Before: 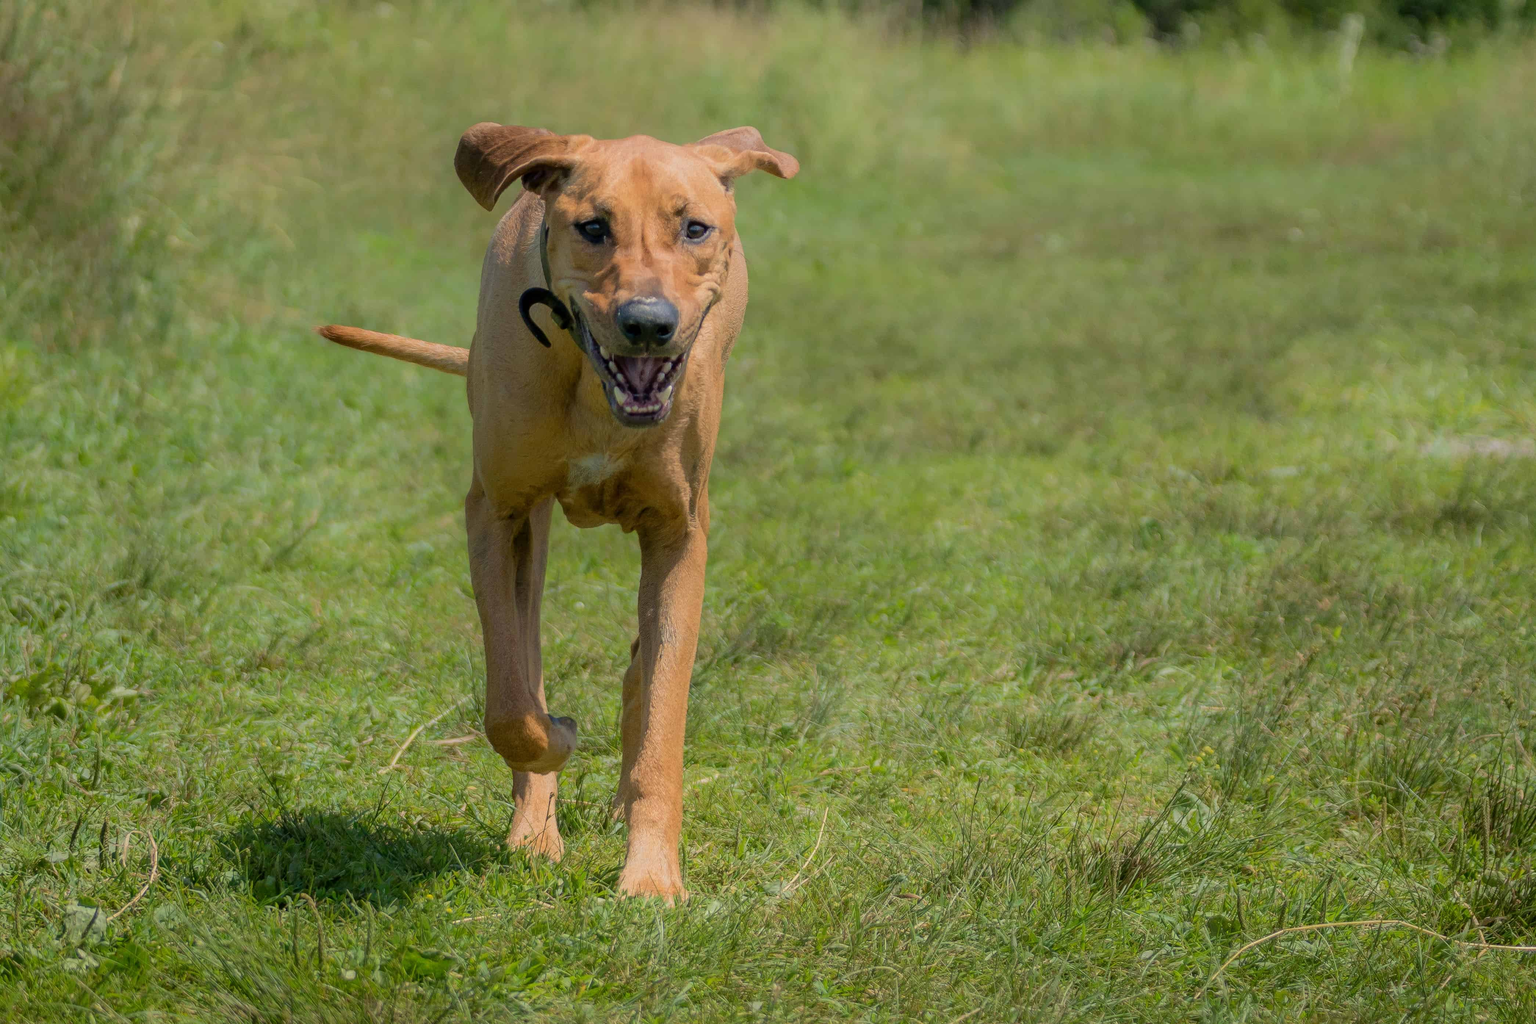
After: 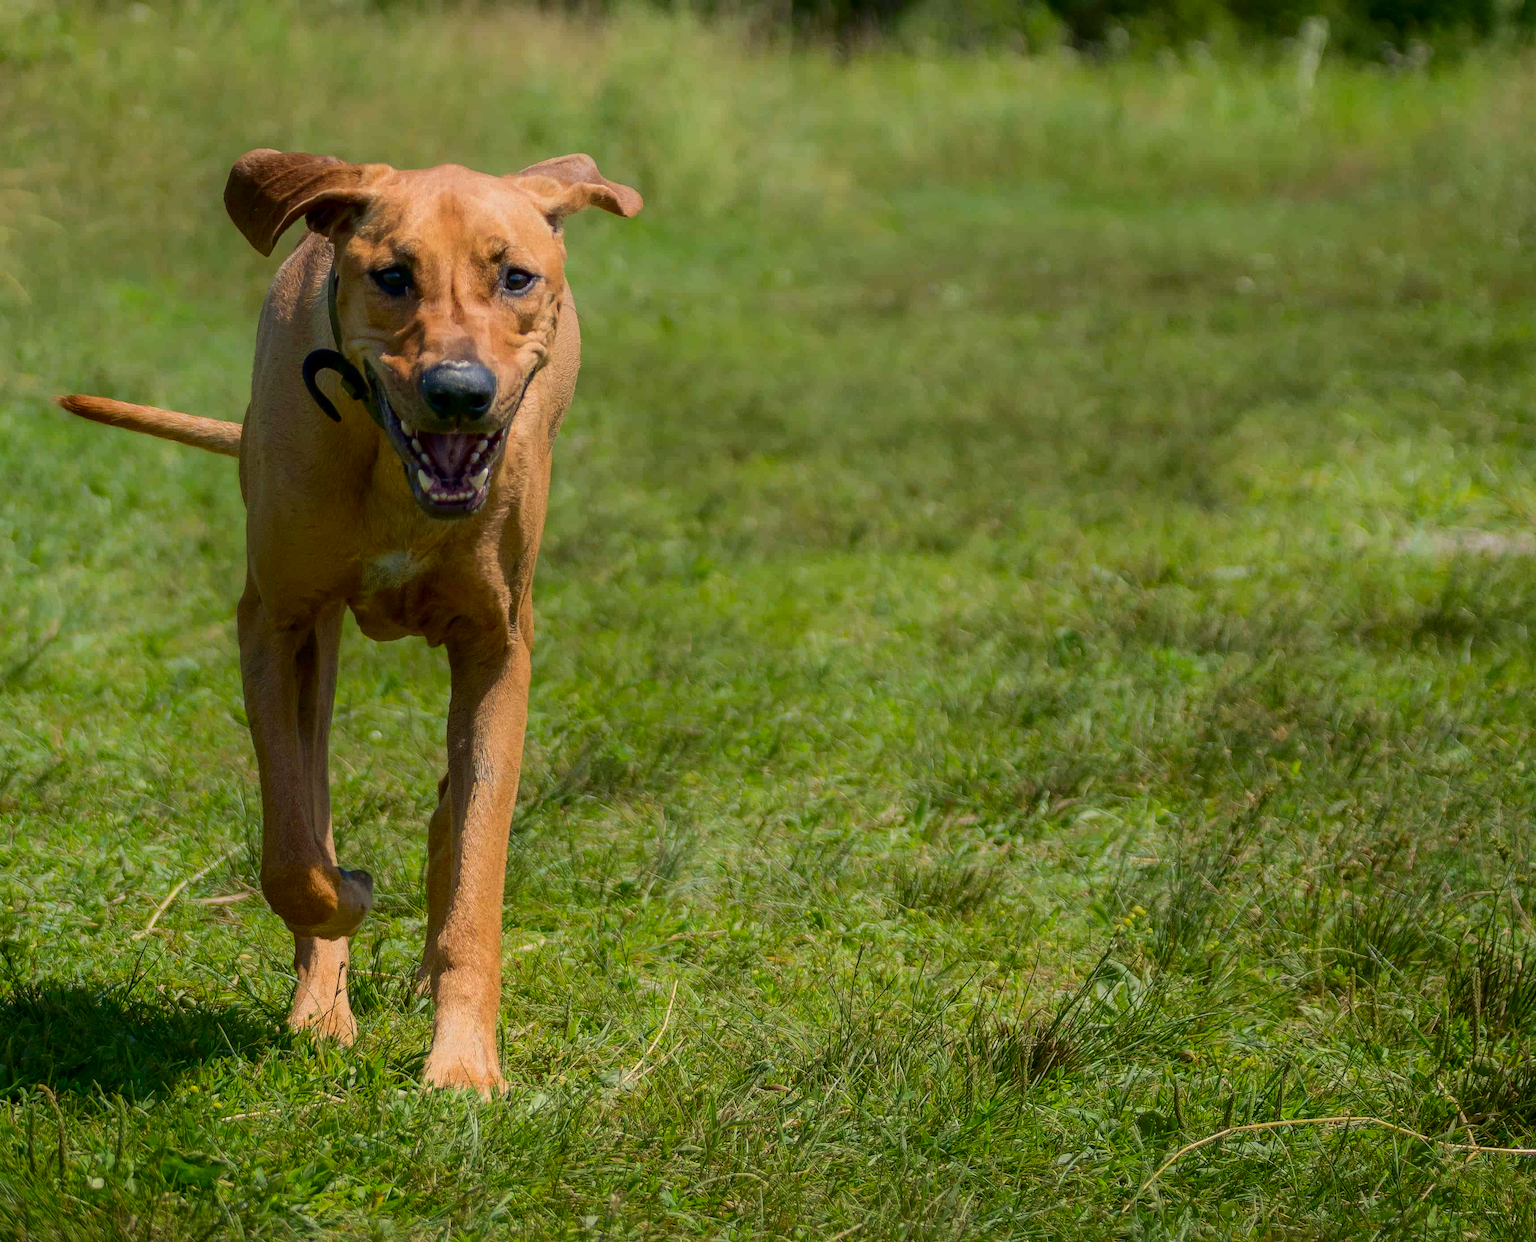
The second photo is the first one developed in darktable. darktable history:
contrast brightness saturation: contrast 0.19, brightness -0.11, saturation 0.21
crop: left 17.582%, bottom 0.031%
